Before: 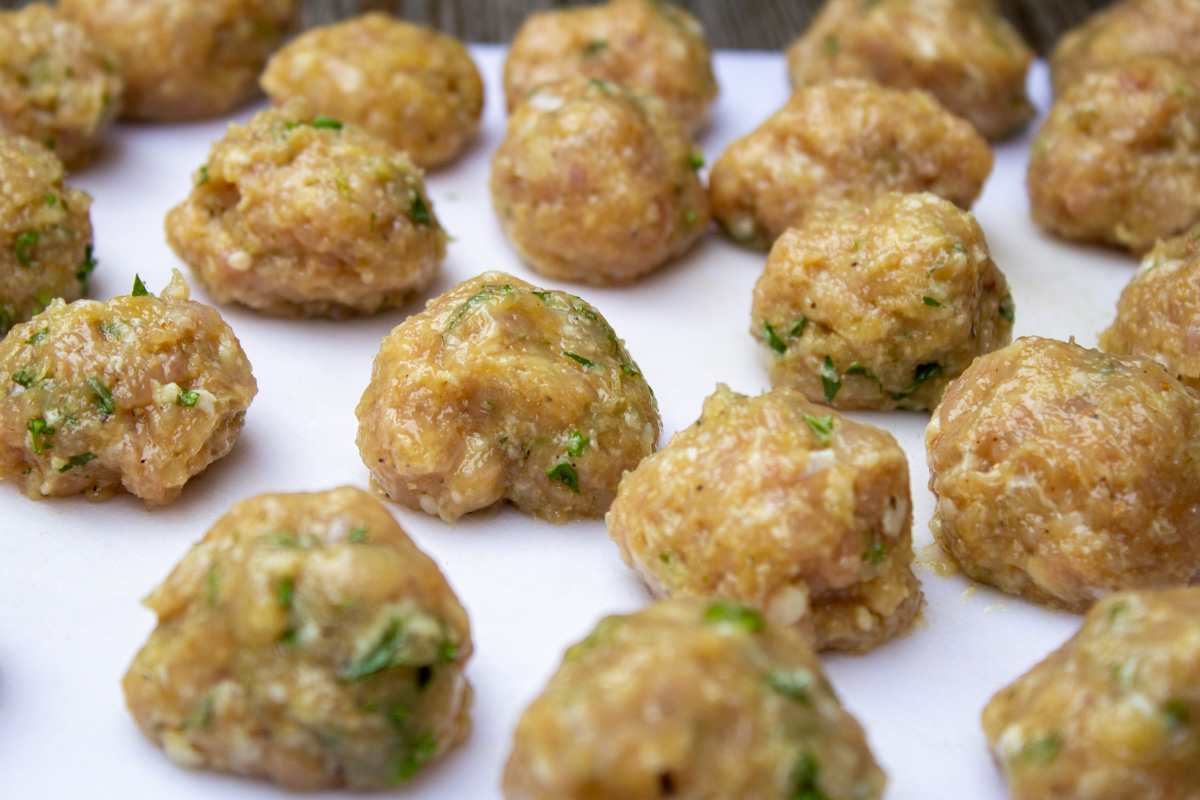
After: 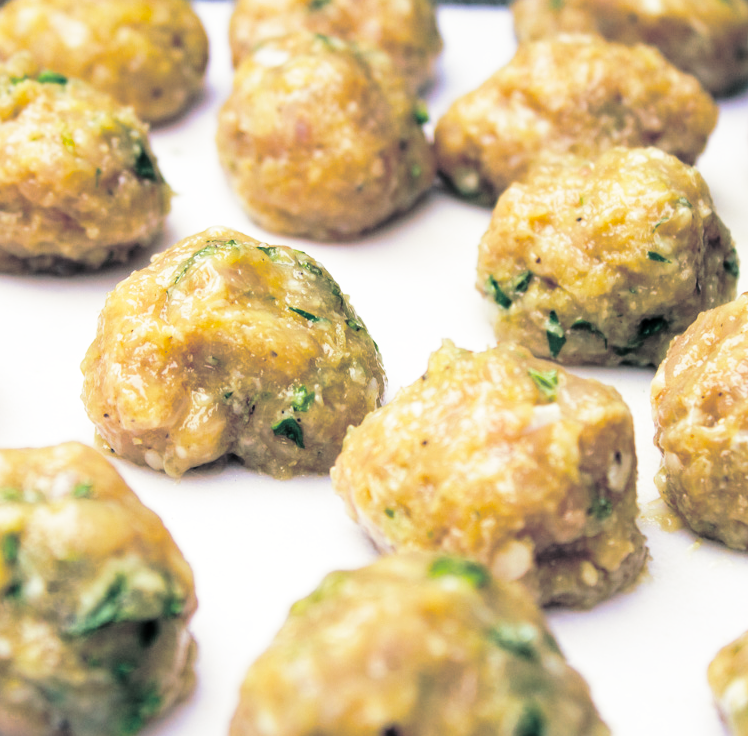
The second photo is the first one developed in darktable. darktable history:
base curve: curves: ch0 [(0, 0) (0.036, 0.037) (0.121, 0.228) (0.46, 0.76) (0.859, 0.983) (1, 1)], preserve colors none
crop and rotate: left 22.918%, top 5.629%, right 14.711%, bottom 2.247%
split-toning: shadows › hue 205.2°, shadows › saturation 0.43, highlights › hue 54°, highlights › saturation 0.54
